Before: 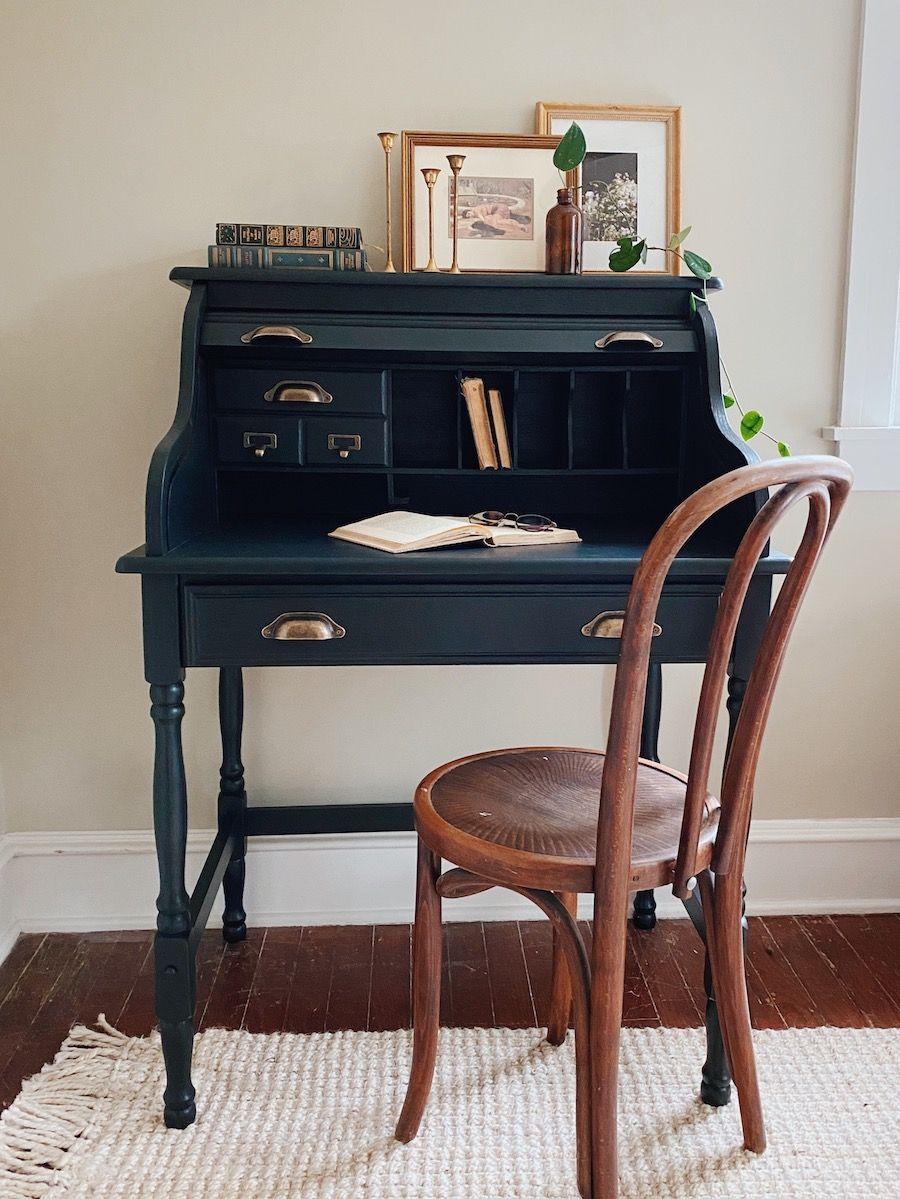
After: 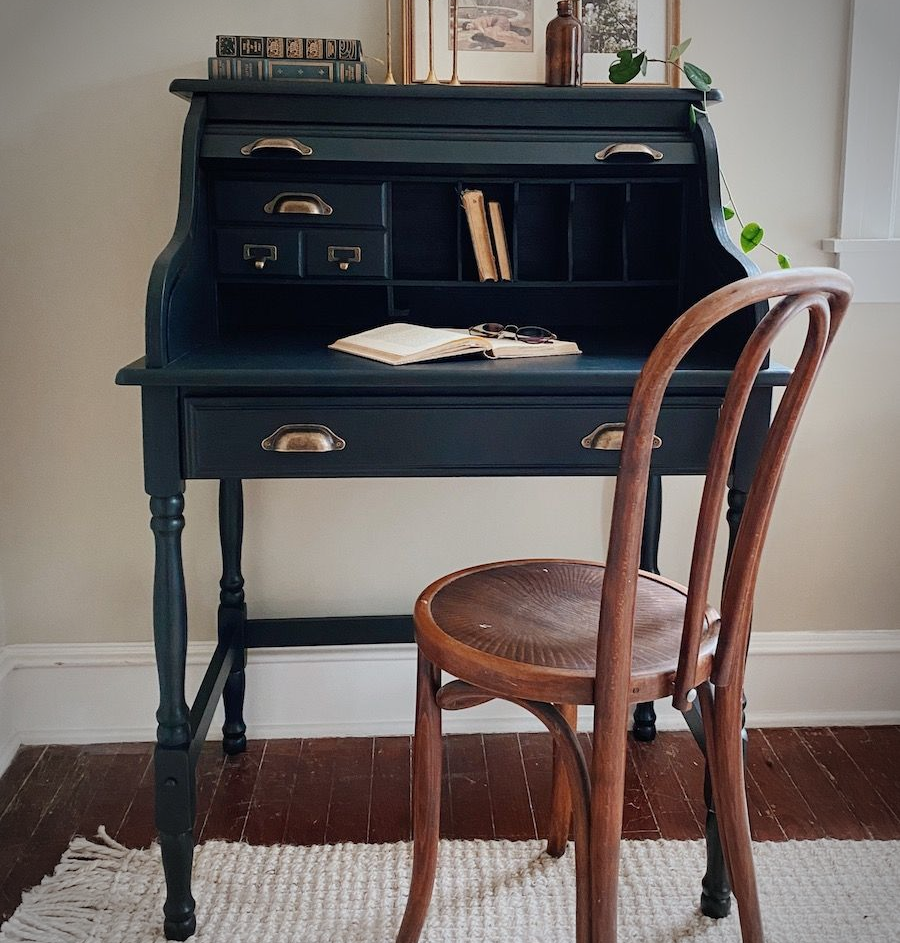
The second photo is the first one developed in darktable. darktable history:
exposure: black level correction 0.001, exposure -0.125 EV, compensate exposure bias true, compensate highlight preservation false
crop and rotate: top 15.774%, bottom 5.506%
vignetting: on, module defaults
